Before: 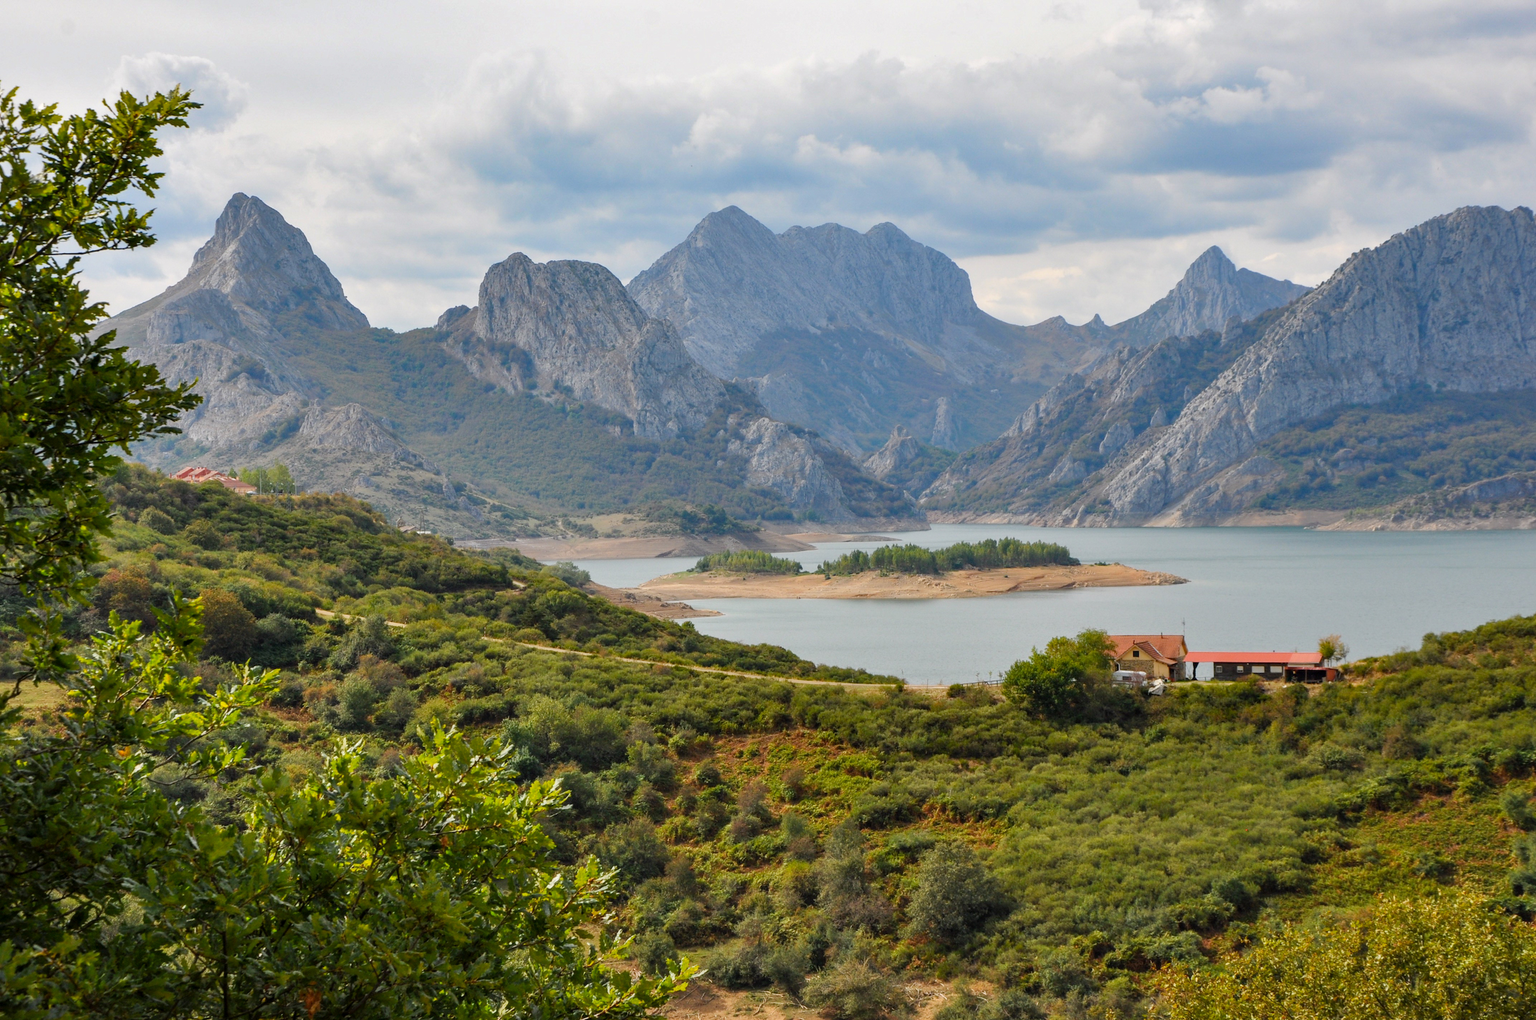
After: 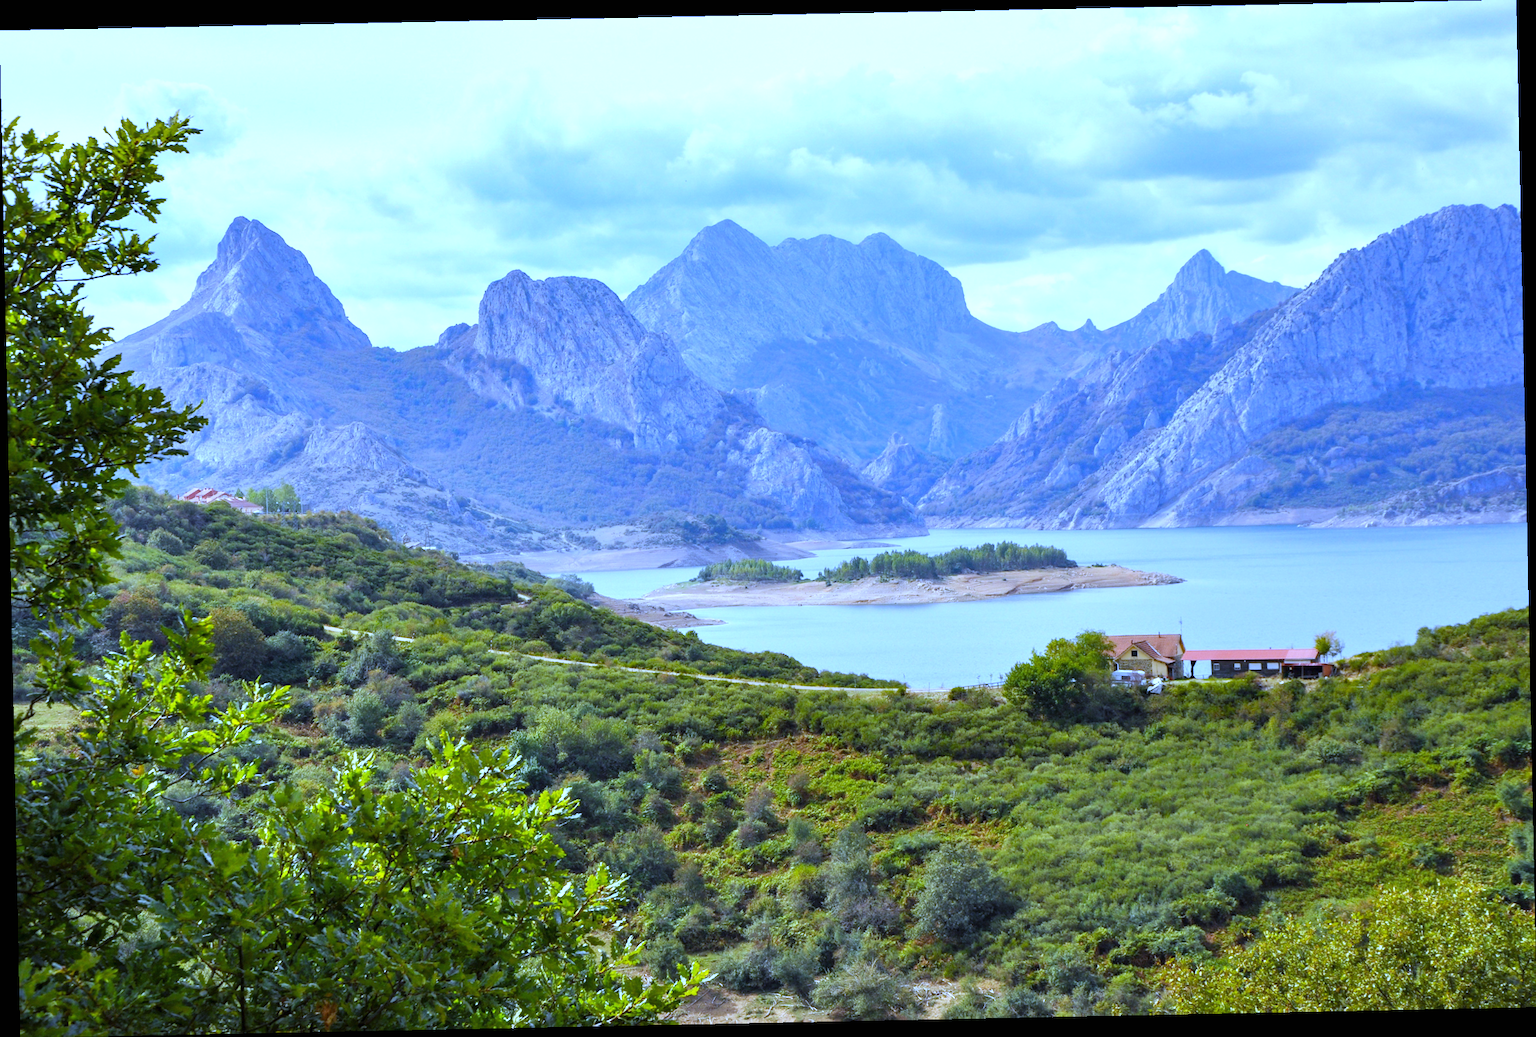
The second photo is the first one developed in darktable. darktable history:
exposure: black level correction 0, exposure 0.7 EV, compensate exposure bias true, compensate highlight preservation false
white balance: red 0.766, blue 1.537
rotate and perspective: rotation -1.17°, automatic cropping off
